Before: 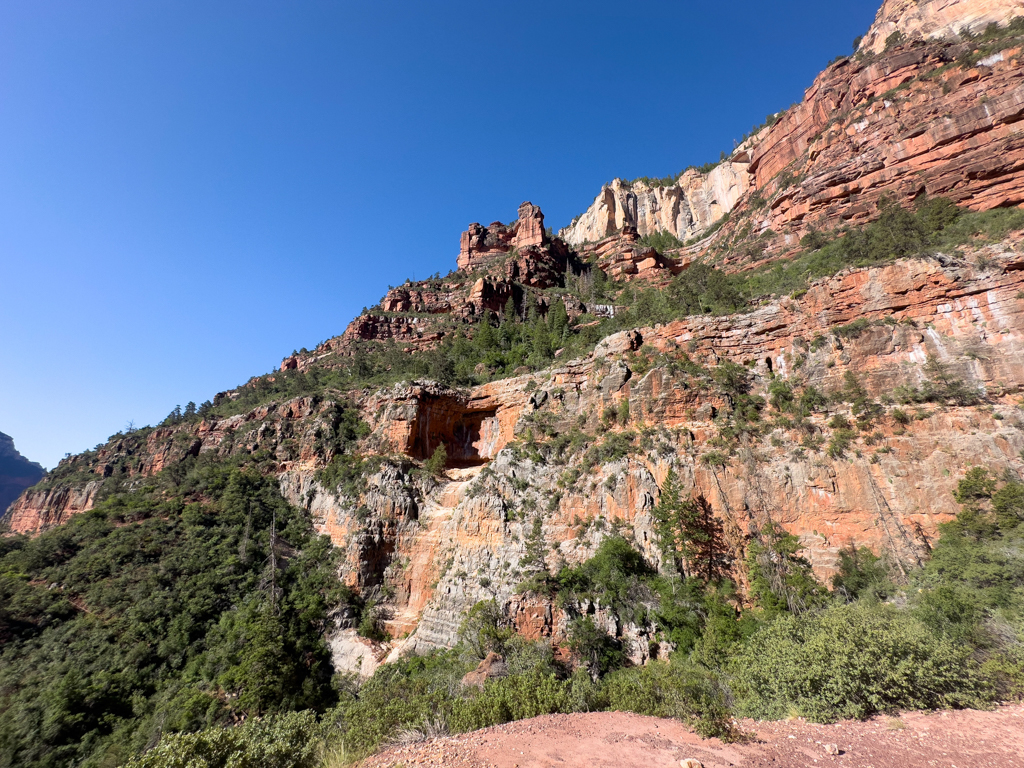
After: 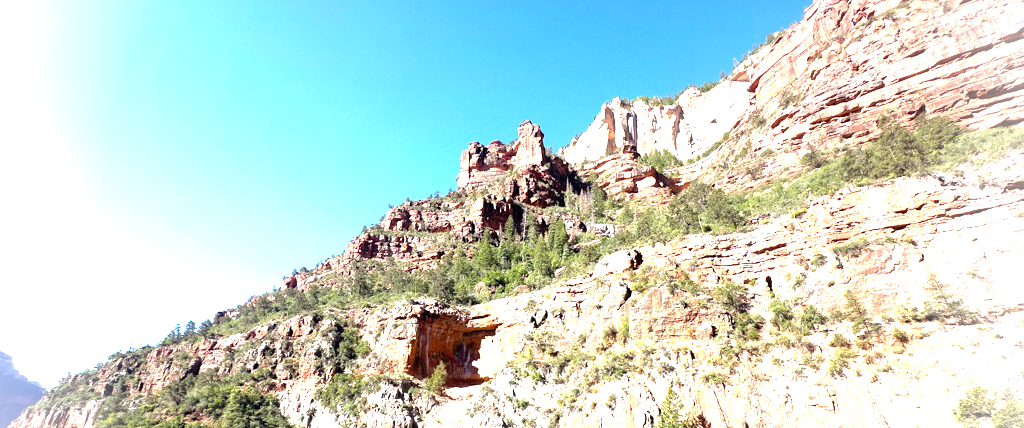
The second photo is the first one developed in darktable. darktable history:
vignetting: fall-off radius 82.42%, brightness 0.992, saturation -0.494
crop and rotate: top 10.631%, bottom 33.52%
exposure: exposure 2.05 EV, compensate highlight preservation false
